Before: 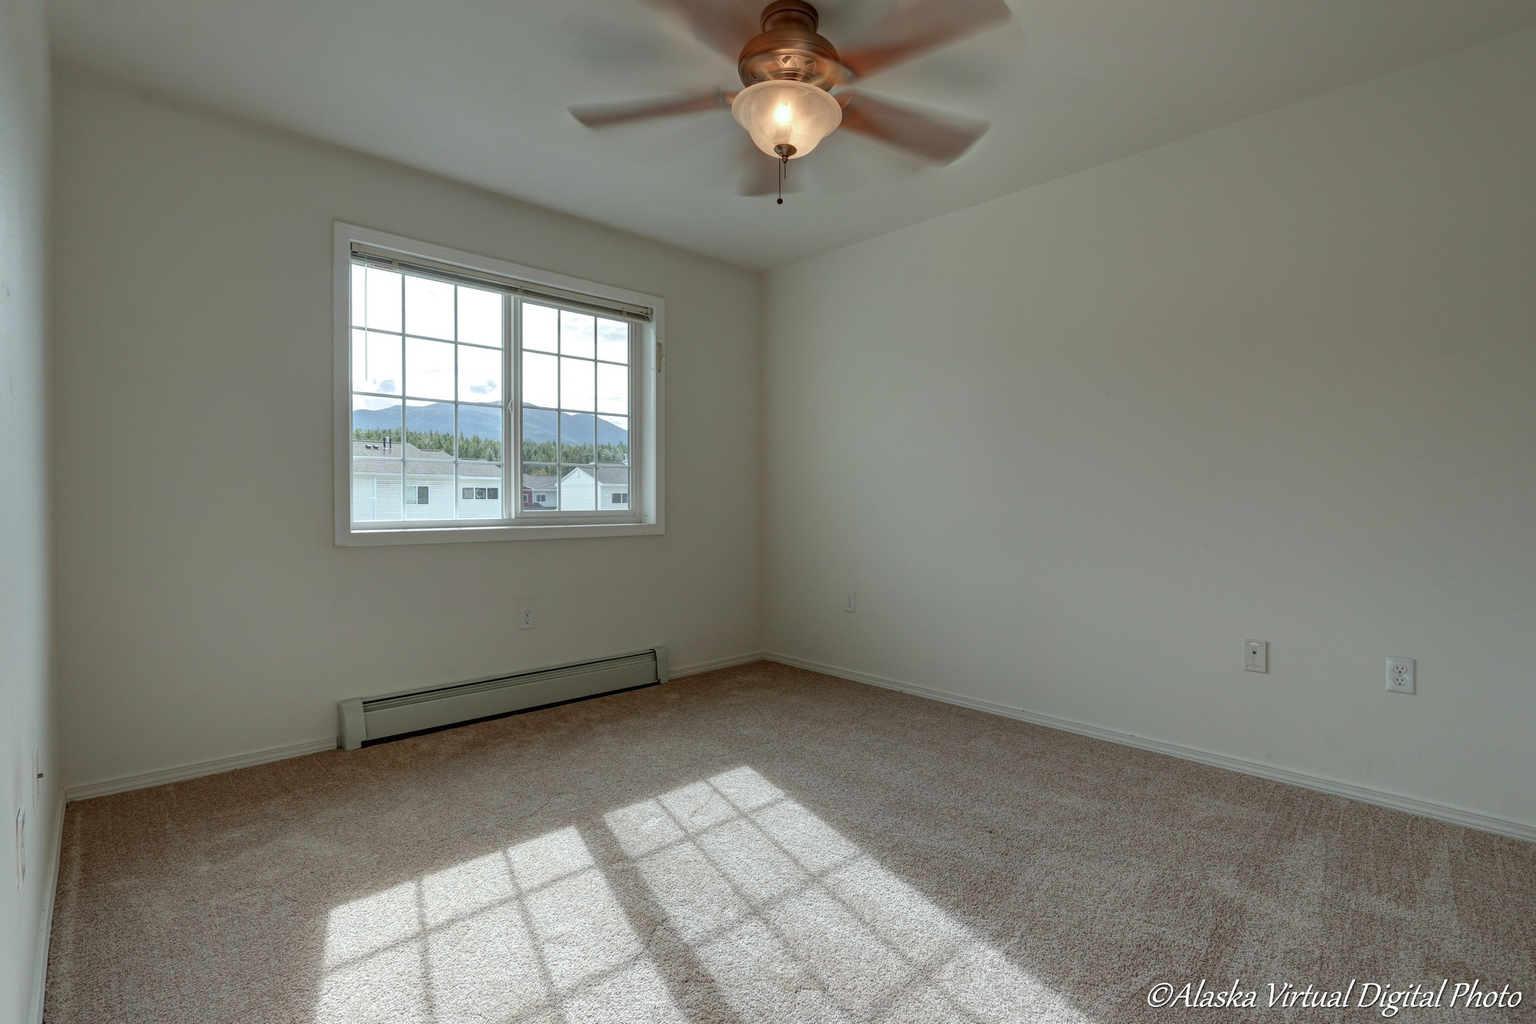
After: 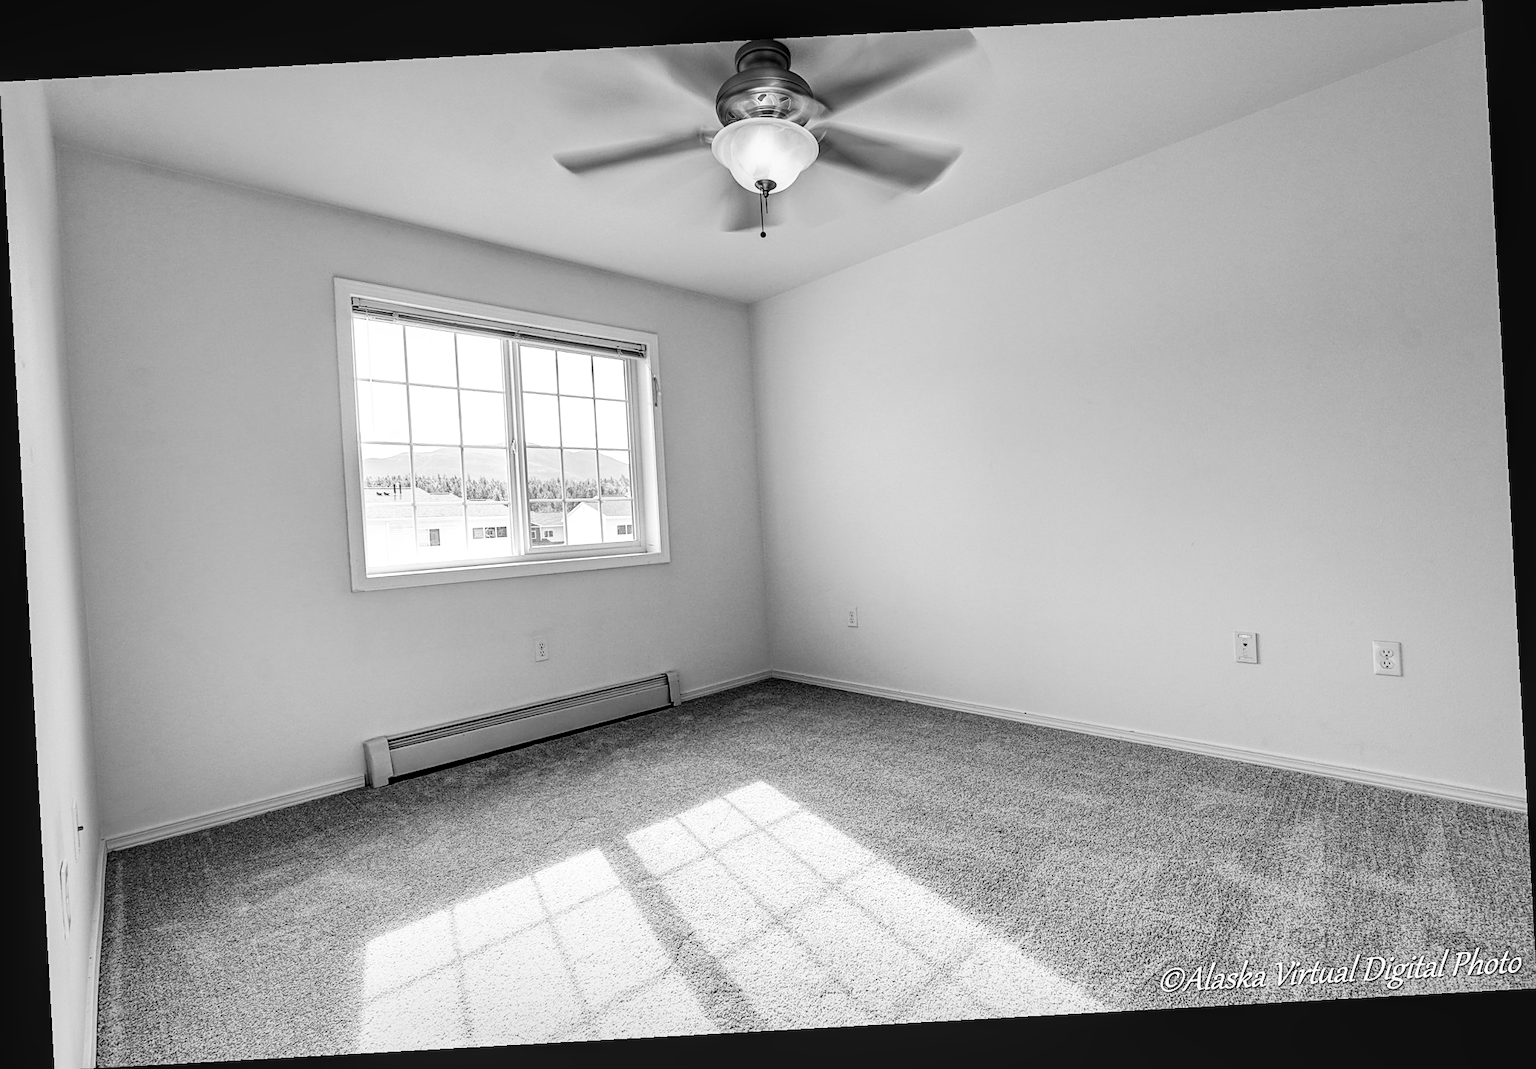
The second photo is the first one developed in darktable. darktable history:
color balance rgb: perceptual saturation grading › global saturation 30%, global vibrance 20%
sharpen: on, module defaults
local contrast: on, module defaults
rotate and perspective: rotation -3.18°, automatic cropping off
base curve: curves: ch0 [(0, 0) (0.007, 0.004) (0.027, 0.03) (0.046, 0.07) (0.207, 0.54) (0.442, 0.872) (0.673, 0.972) (1, 1)], preserve colors none
monochrome: on, module defaults
